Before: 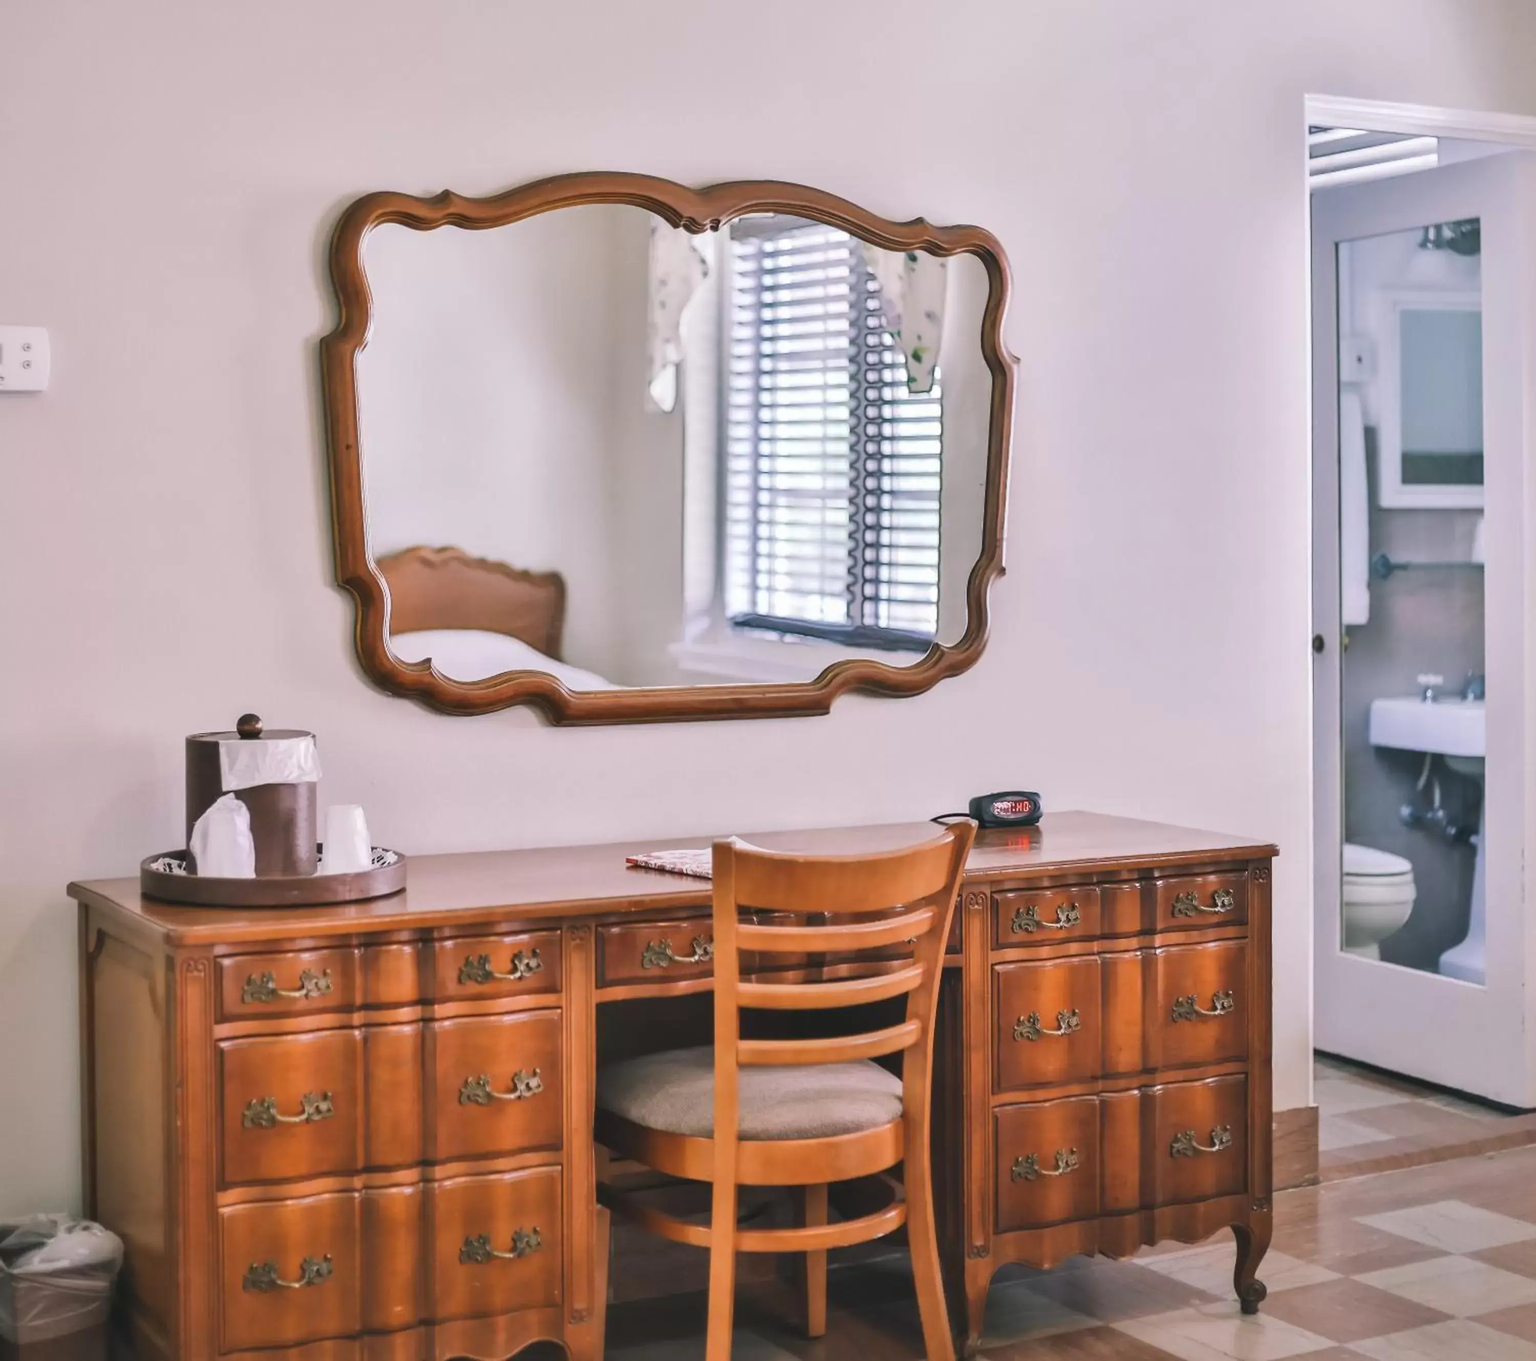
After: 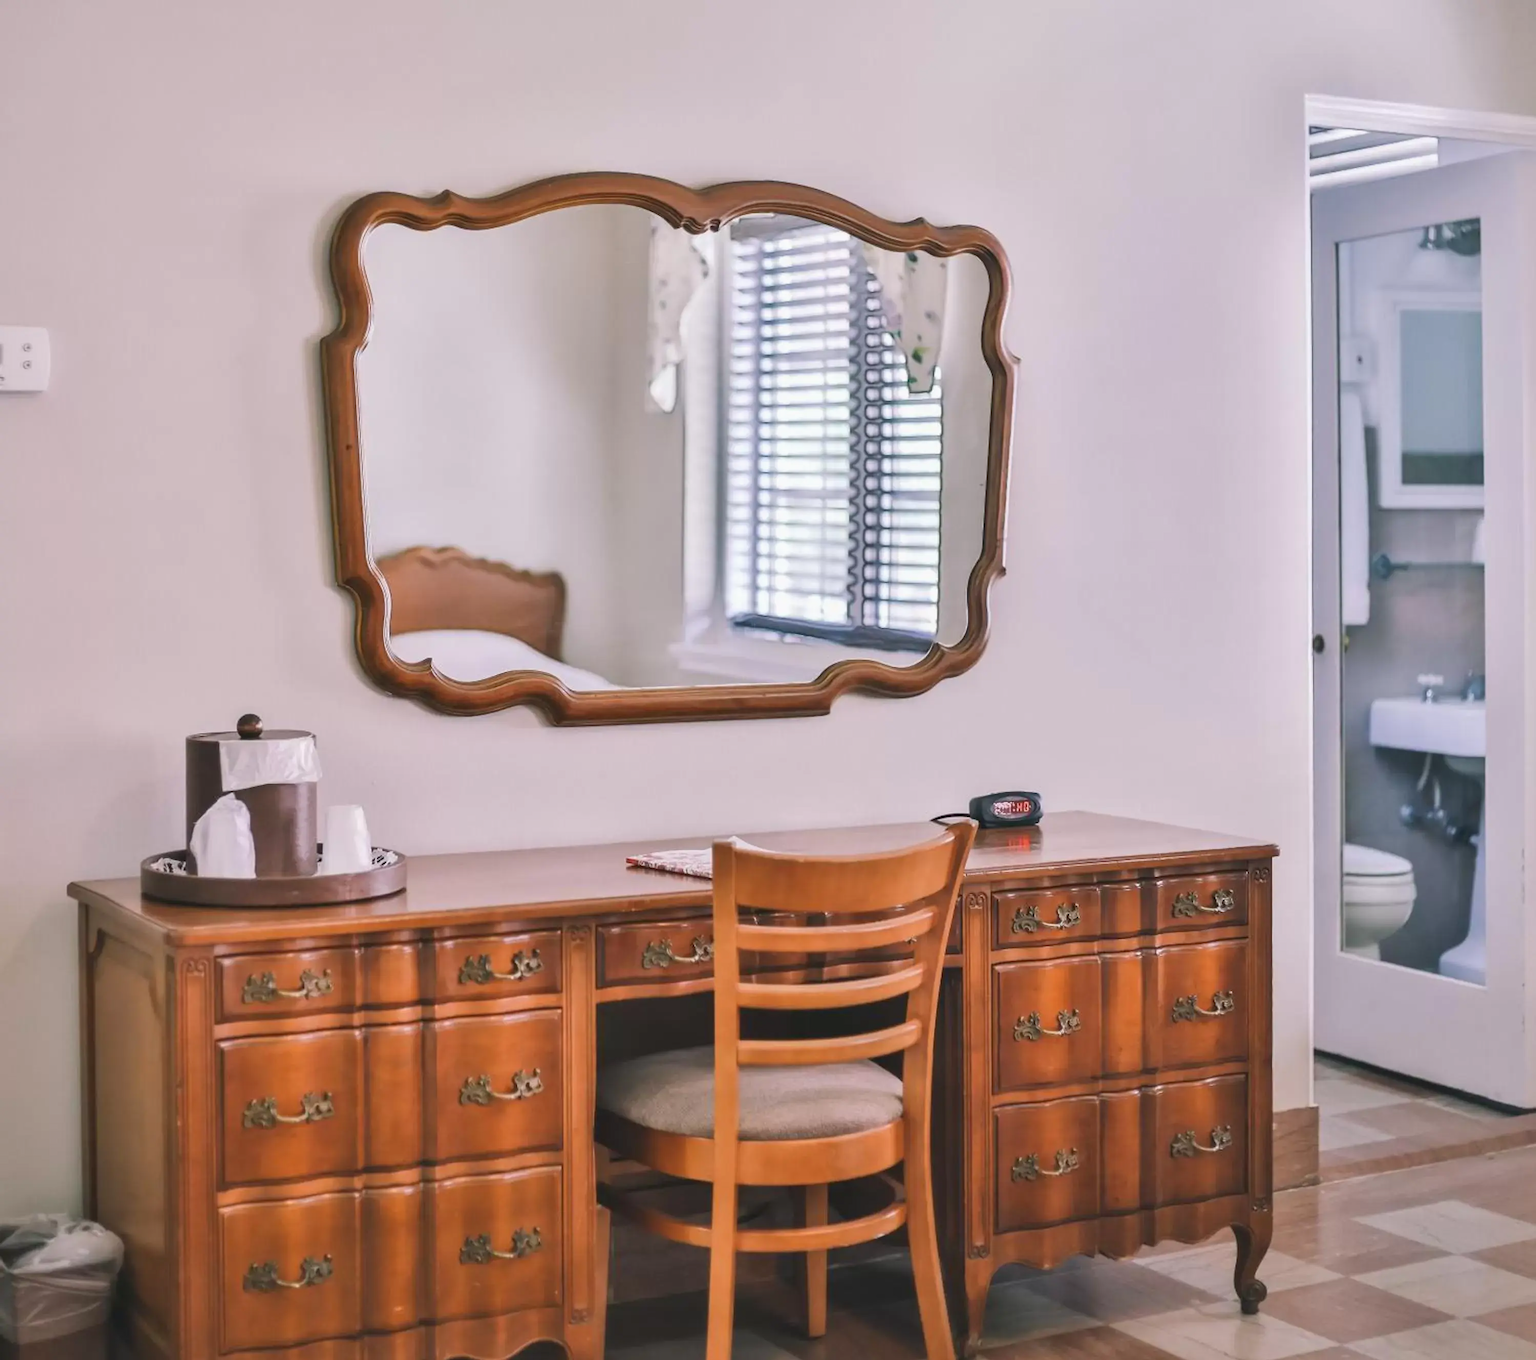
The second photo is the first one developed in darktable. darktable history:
tone equalizer: -7 EV 0.201 EV, -6 EV 0.134 EV, -5 EV 0.116 EV, -4 EV 0.059 EV, -2 EV -0.037 EV, -1 EV -0.057 EV, +0 EV -0.043 EV, edges refinement/feathering 500, mask exposure compensation -1.57 EV, preserve details guided filter
